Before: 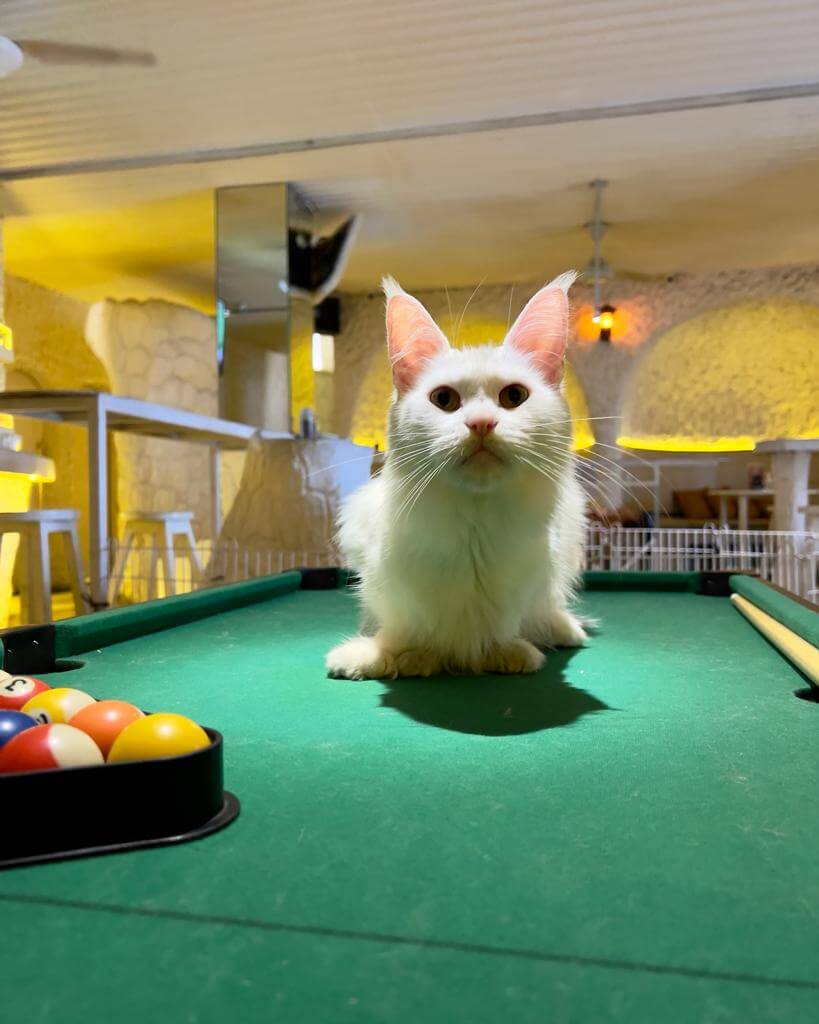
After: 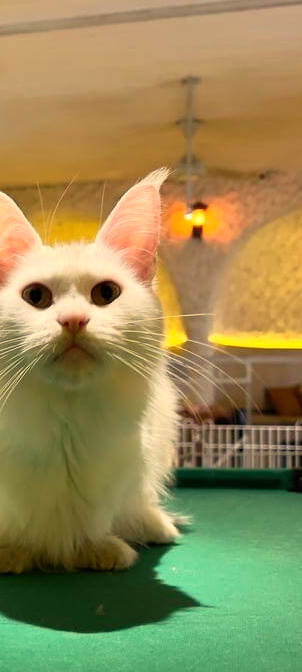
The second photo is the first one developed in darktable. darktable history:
white balance: red 1.123, blue 0.83
crop and rotate: left 49.936%, top 10.094%, right 13.136%, bottom 24.256%
